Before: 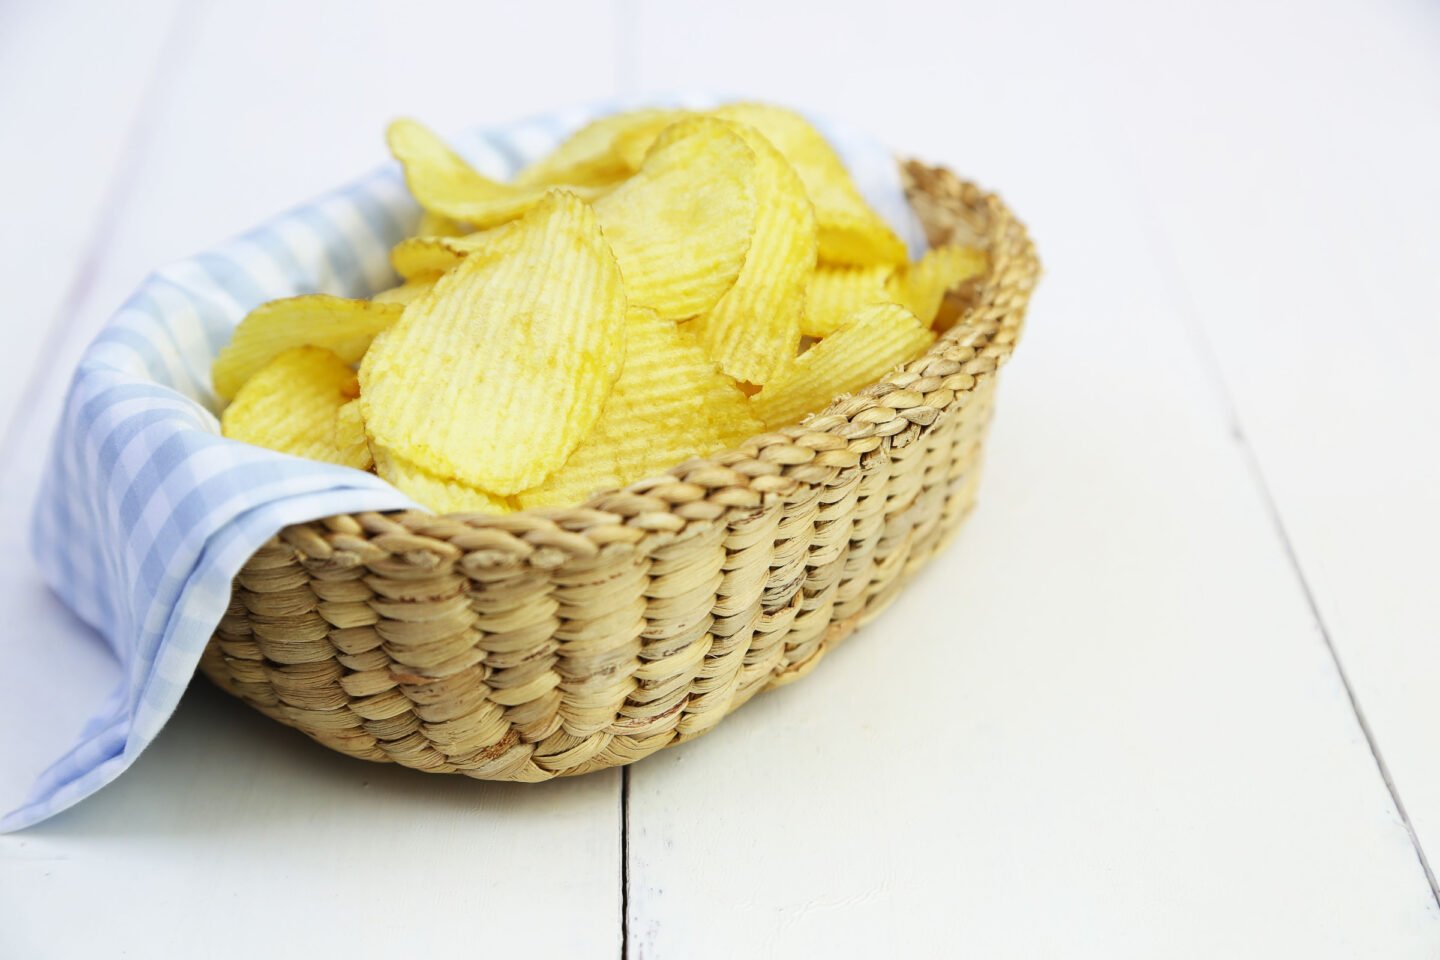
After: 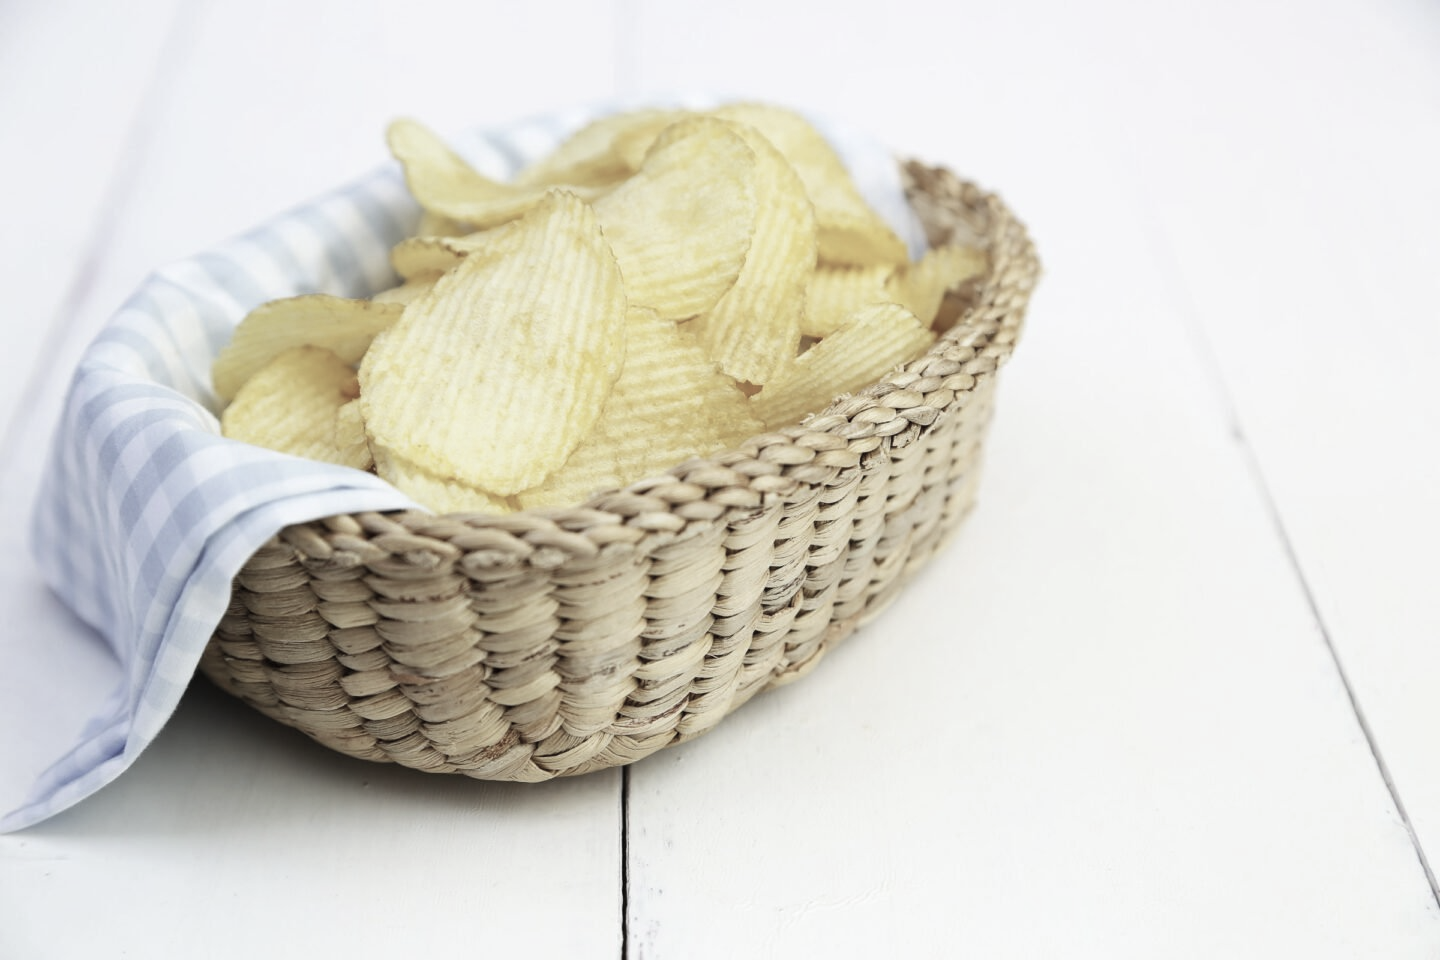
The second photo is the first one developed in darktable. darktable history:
color zones: curves: ch0 [(0, 0.6) (0.129, 0.508) (0.193, 0.483) (0.429, 0.5) (0.571, 0.5) (0.714, 0.5) (0.857, 0.5) (1, 0.6)]; ch1 [(0, 0.481) (0.112, 0.245) (0.213, 0.223) (0.429, 0.233) (0.571, 0.231) (0.683, 0.242) (0.857, 0.296) (1, 0.481)]
shadows and highlights: shadows 12, white point adjustment 1.2, highlights -0.36, soften with gaussian
